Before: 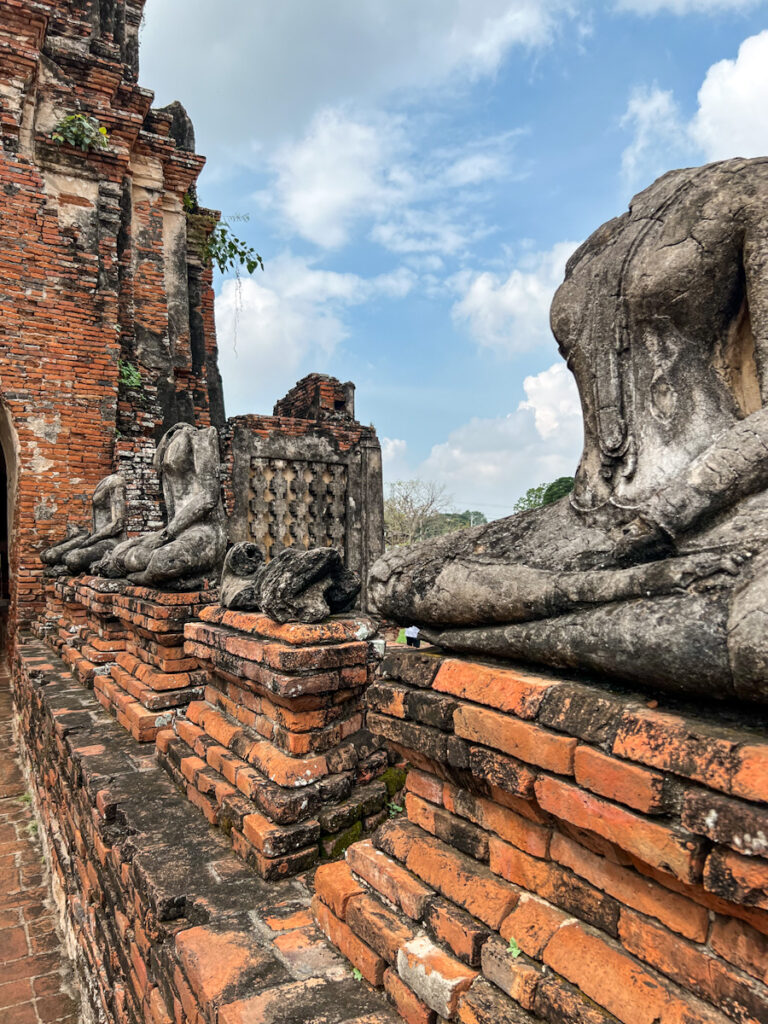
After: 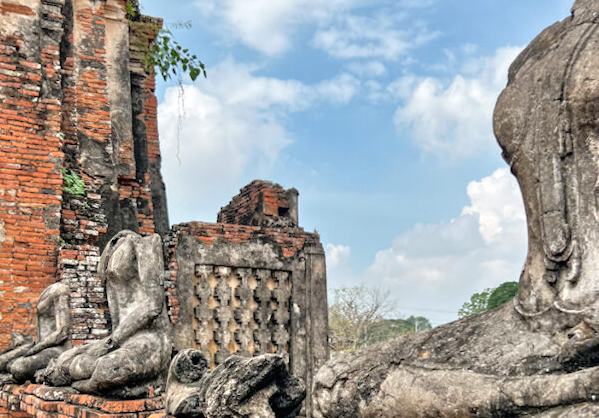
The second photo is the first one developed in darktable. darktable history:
crop: left 7.036%, top 18.398%, right 14.379%, bottom 40.043%
rotate and perspective: rotation -0.45°, automatic cropping original format, crop left 0.008, crop right 0.992, crop top 0.012, crop bottom 0.988
shadows and highlights: shadows 37.27, highlights -28.18, soften with gaussian
tone equalizer: -7 EV 0.15 EV, -6 EV 0.6 EV, -5 EV 1.15 EV, -4 EV 1.33 EV, -3 EV 1.15 EV, -2 EV 0.6 EV, -1 EV 0.15 EV, mask exposure compensation -0.5 EV
